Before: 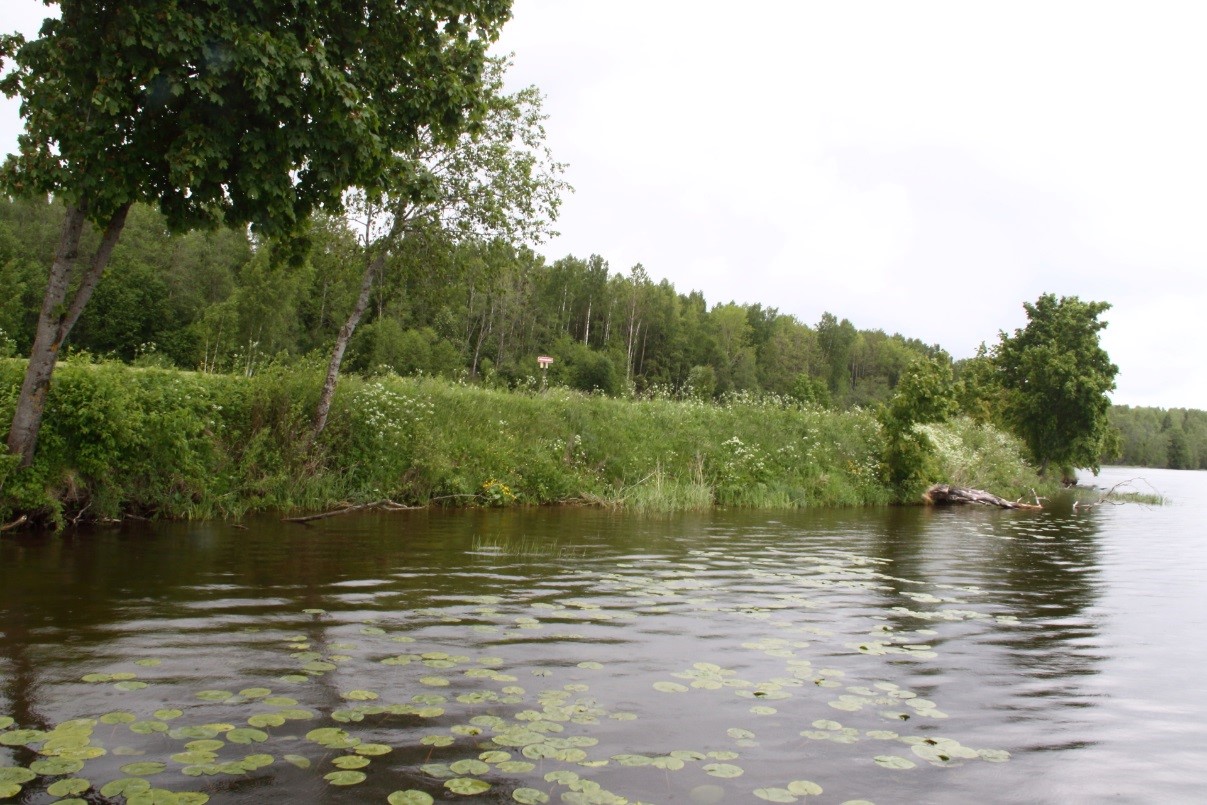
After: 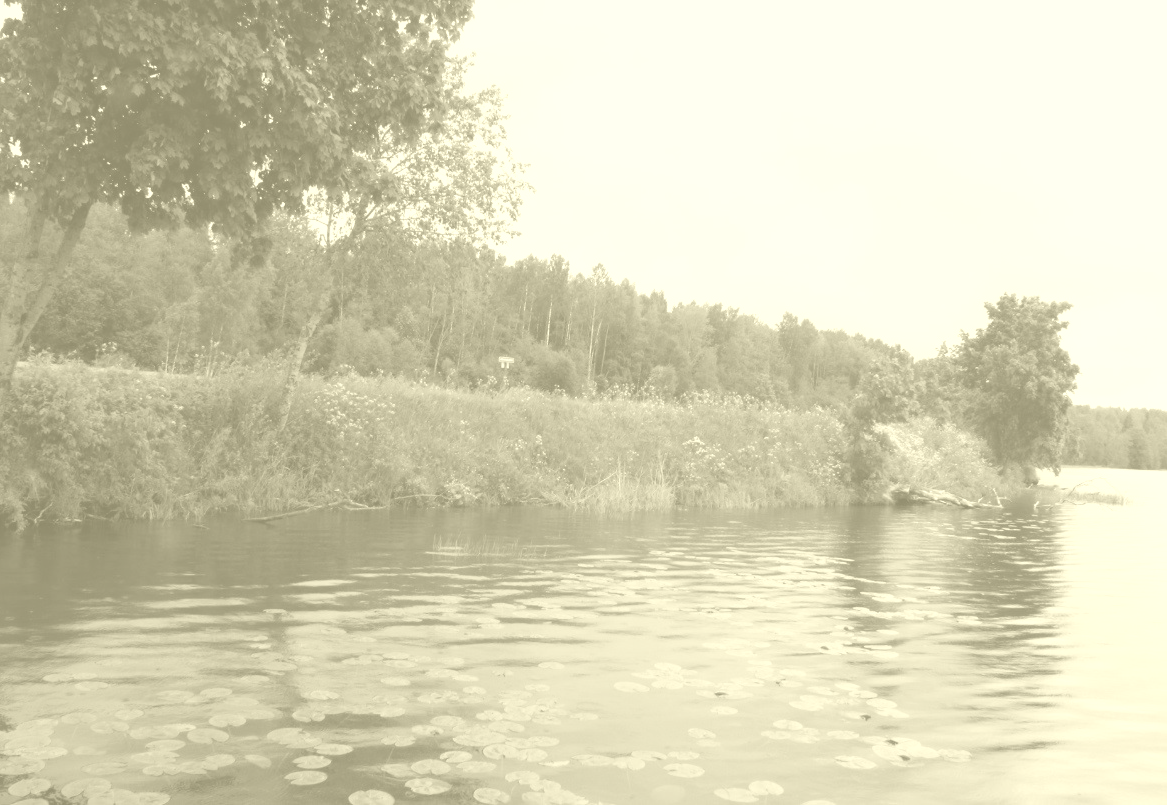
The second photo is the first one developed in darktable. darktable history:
crop and rotate: left 3.238%
colorize: hue 43.2°, saturation 40%, version 1
